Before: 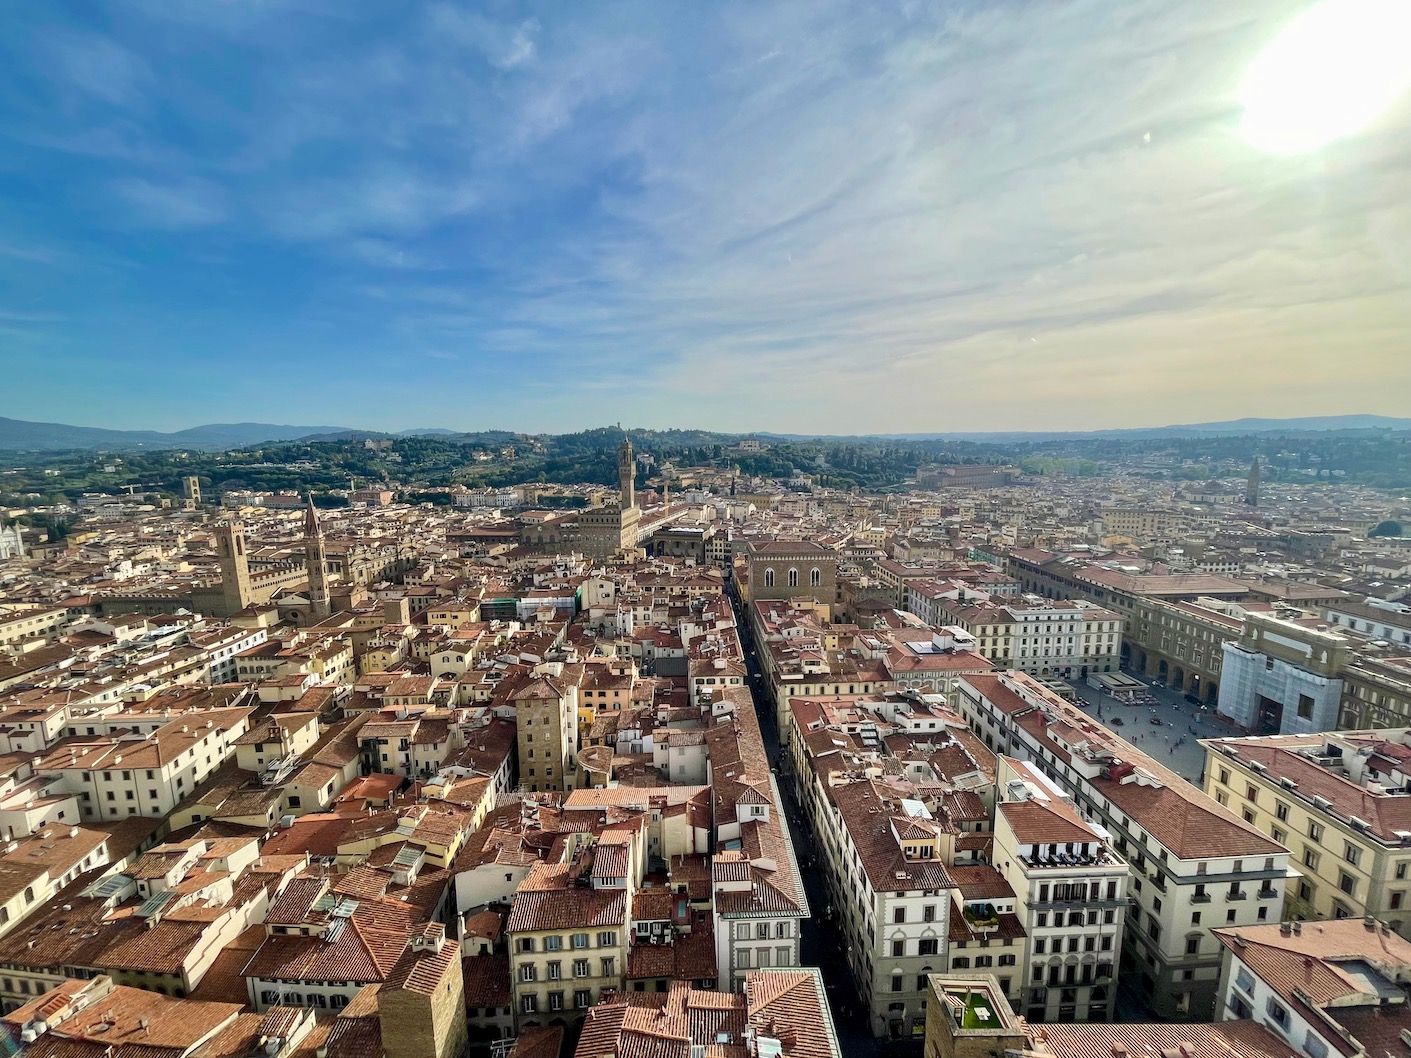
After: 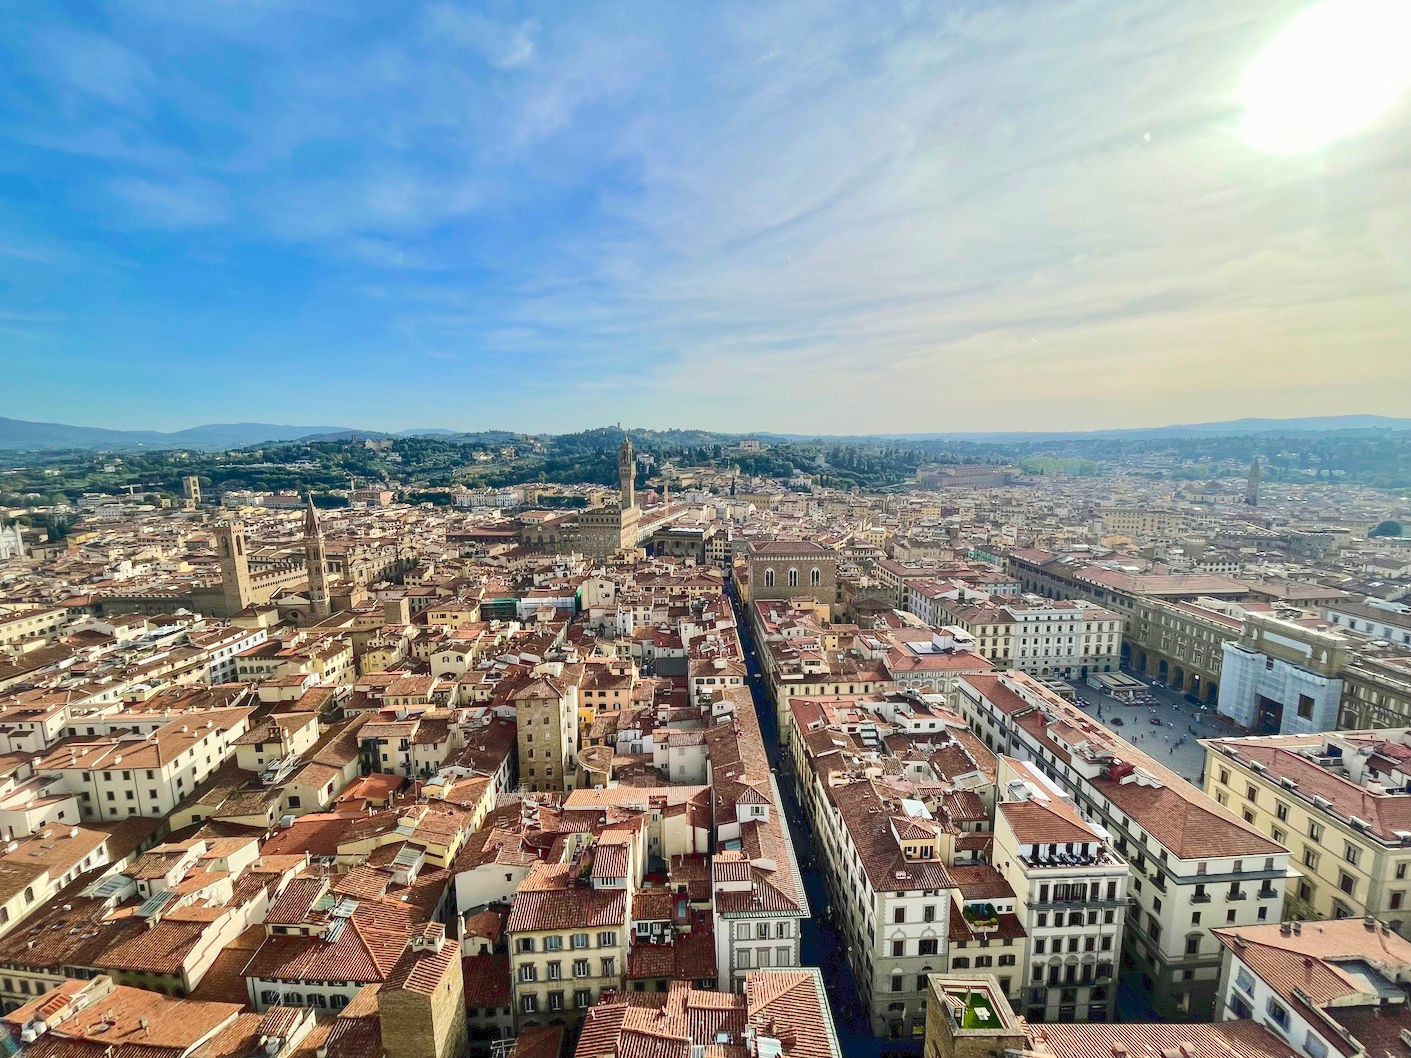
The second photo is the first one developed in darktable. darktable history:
tone curve: curves: ch0 [(0, 0) (0.003, 0.06) (0.011, 0.071) (0.025, 0.085) (0.044, 0.104) (0.069, 0.123) (0.1, 0.146) (0.136, 0.167) (0.177, 0.205) (0.224, 0.248) (0.277, 0.309) (0.335, 0.384) (0.399, 0.467) (0.468, 0.553) (0.543, 0.633) (0.623, 0.698) (0.709, 0.769) (0.801, 0.841) (0.898, 0.912) (1, 1)], color space Lab, linked channels, preserve colors none
